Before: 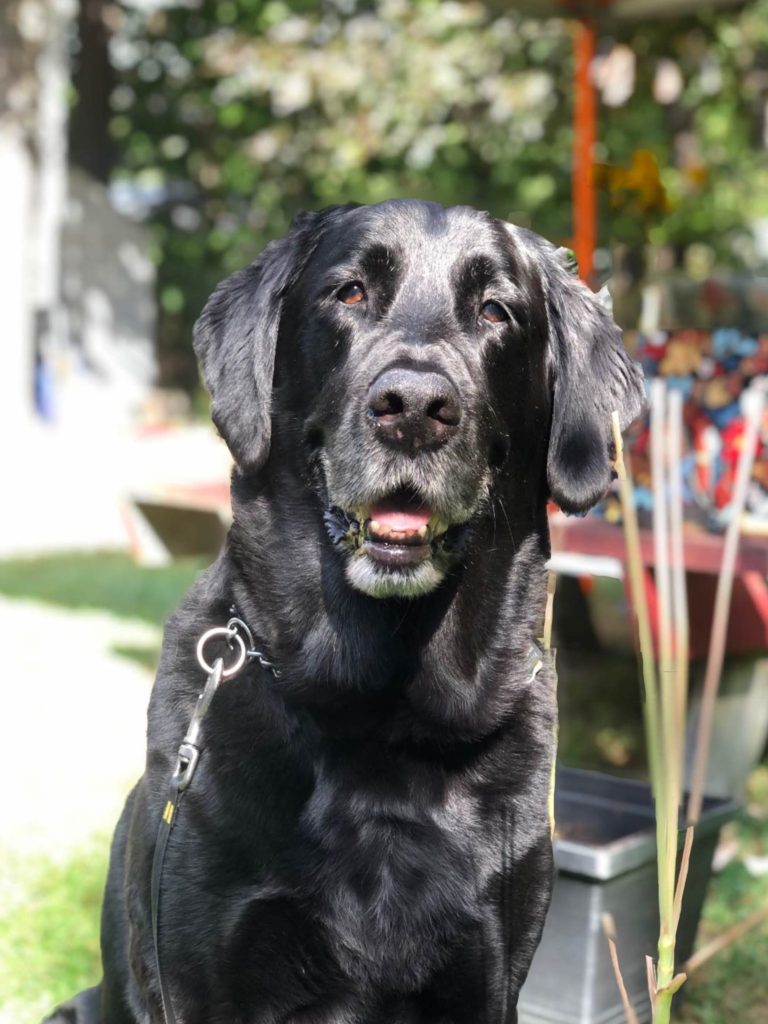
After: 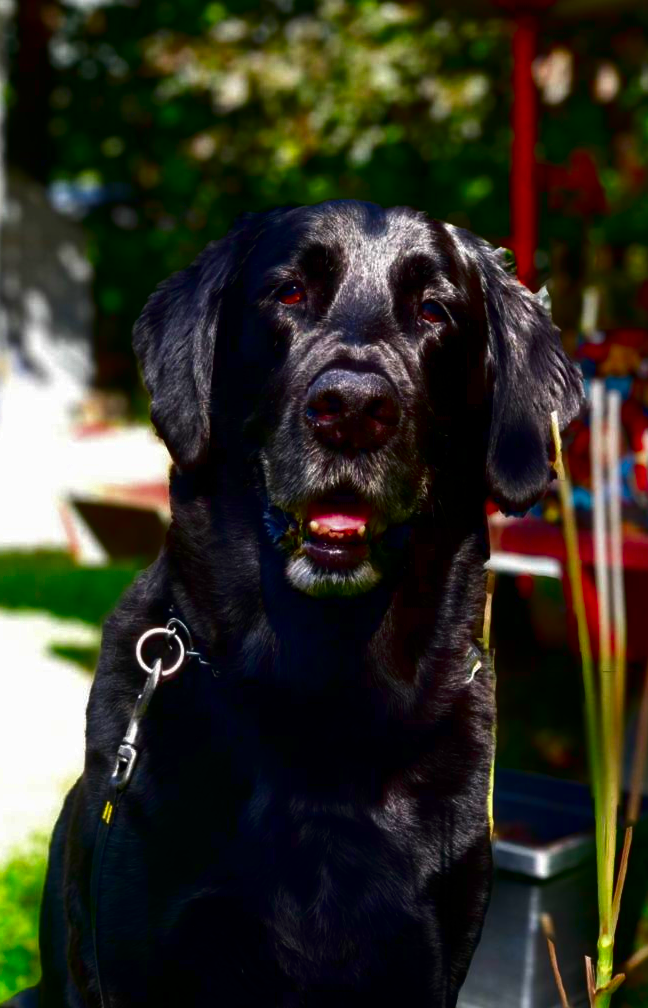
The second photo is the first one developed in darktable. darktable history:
contrast brightness saturation: brightness -1, saturation 1
crop: left 8.026%, right 7.374%
